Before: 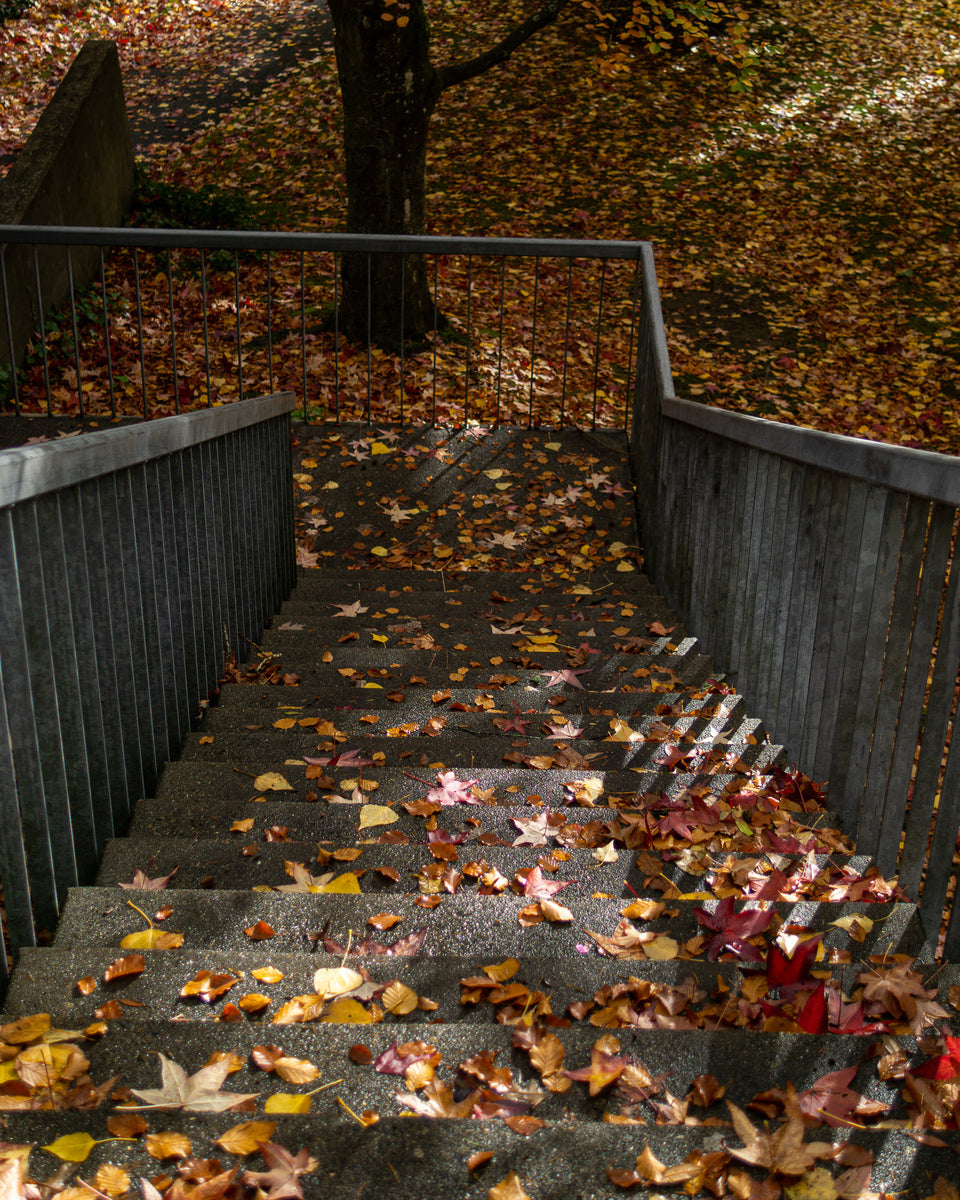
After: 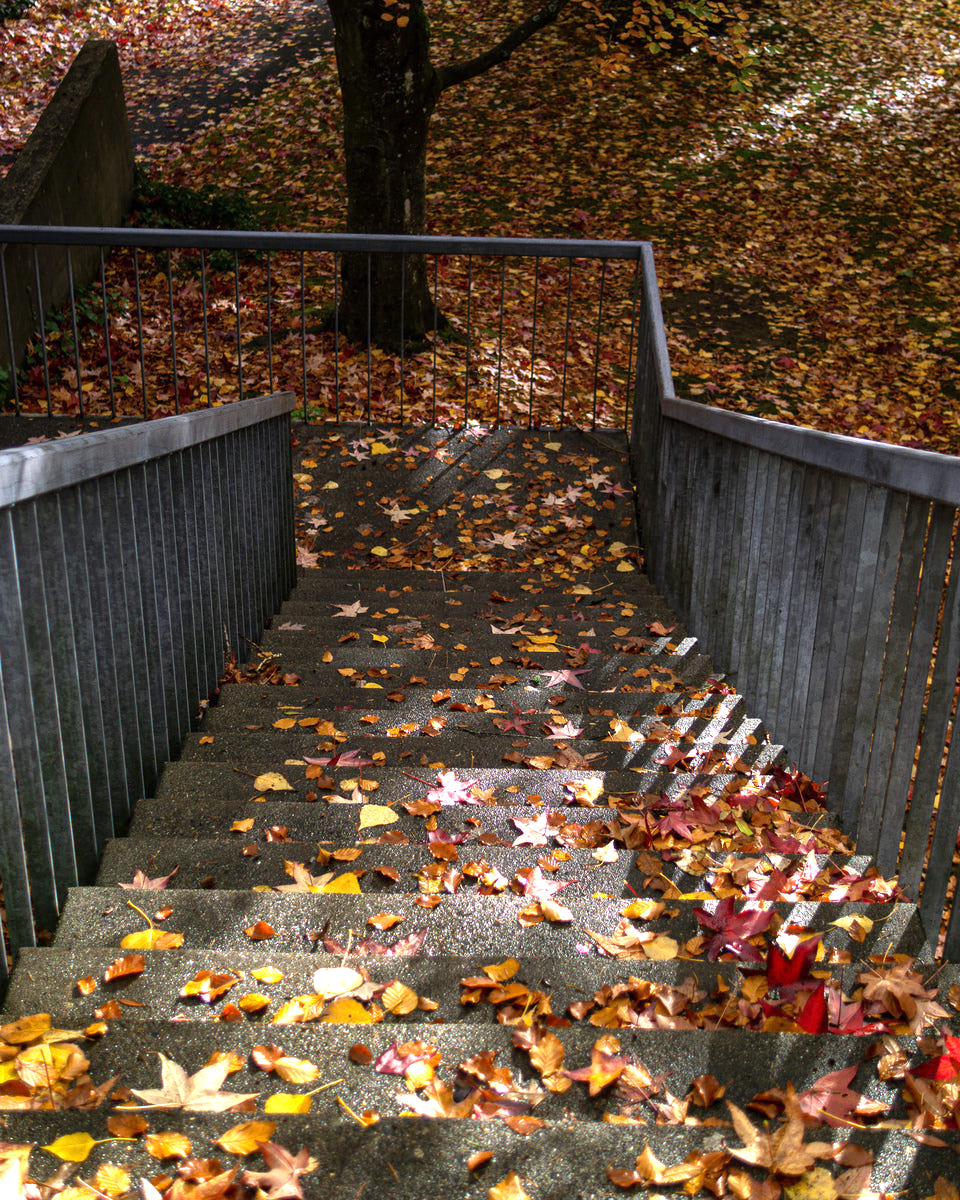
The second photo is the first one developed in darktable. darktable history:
exposure: exposure 1.16 EV, compensate exposure bias true, compensate highlight preservation false
graduated density: hue 238.83°, saturation 50%
